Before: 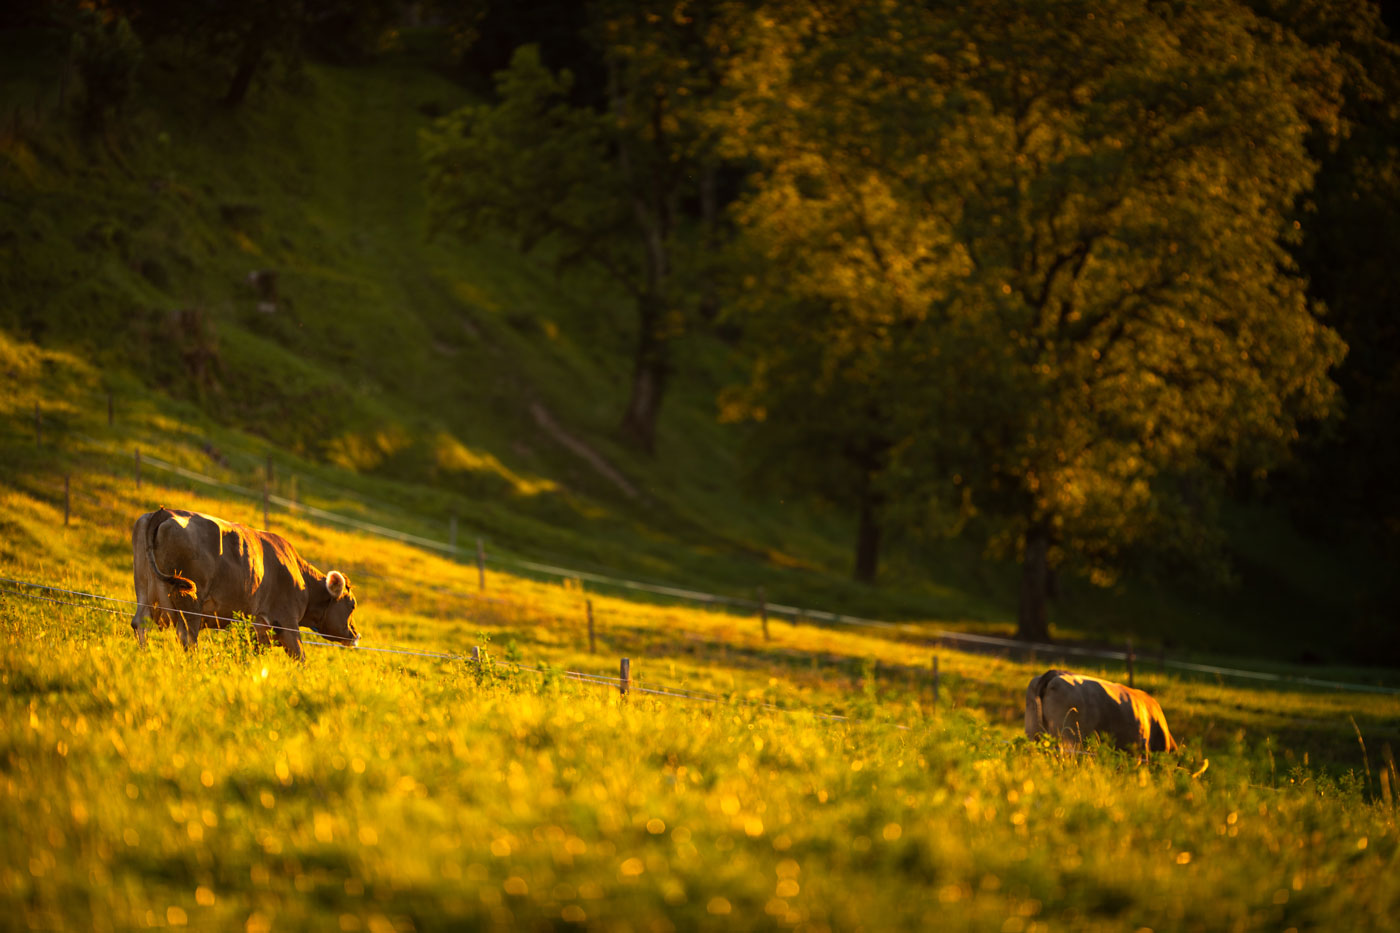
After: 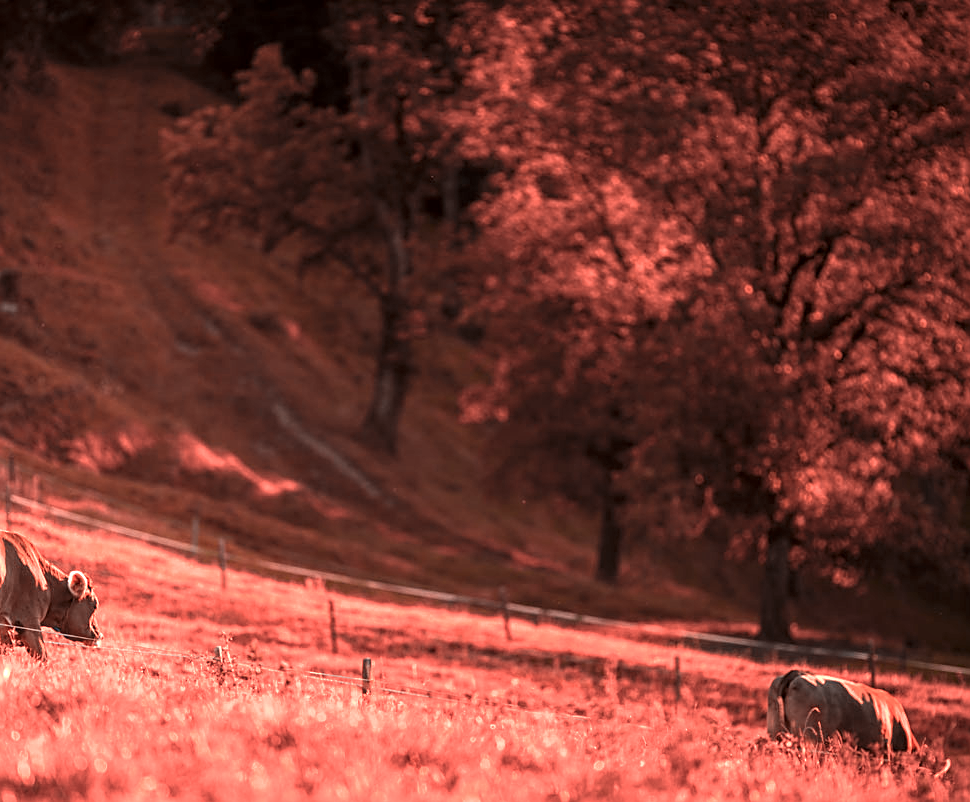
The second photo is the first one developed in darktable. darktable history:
local contrast: detail 130%
crop: left 18.479%, right 12.2%, bottom 13.971%
sharpen: on, module defaults
color zones: curves: ch2 [(0, 0.5) (0.084, 0.497) (0.323, 0.335) (0.4, 0.497) (1, 0.5)], process mode strong
exposure: black level correction 0, exposure 0.7 EV, compensate exposure bias true, compensate highlight preservation false
tone curve: curves: ch0 [(0, 0) (0.003, 0.003) (0.011, 0.011) (0.025, 0.025) (0.044, 0.044) (0.069, 0.068) (0.1, 0.098) (0.136, 0.134) (0.177, 0.175) (0.224, 0.221) (0.277, 0.273) (0.335, 0.33) (0.399, 0.393) (0.468, 0.461) (0.543, 0.534) (0.623, 0.614) (0.709, 0.69) (0.801, 0.752) (0.898, 0.835) (1, 1)], preserve colors none
